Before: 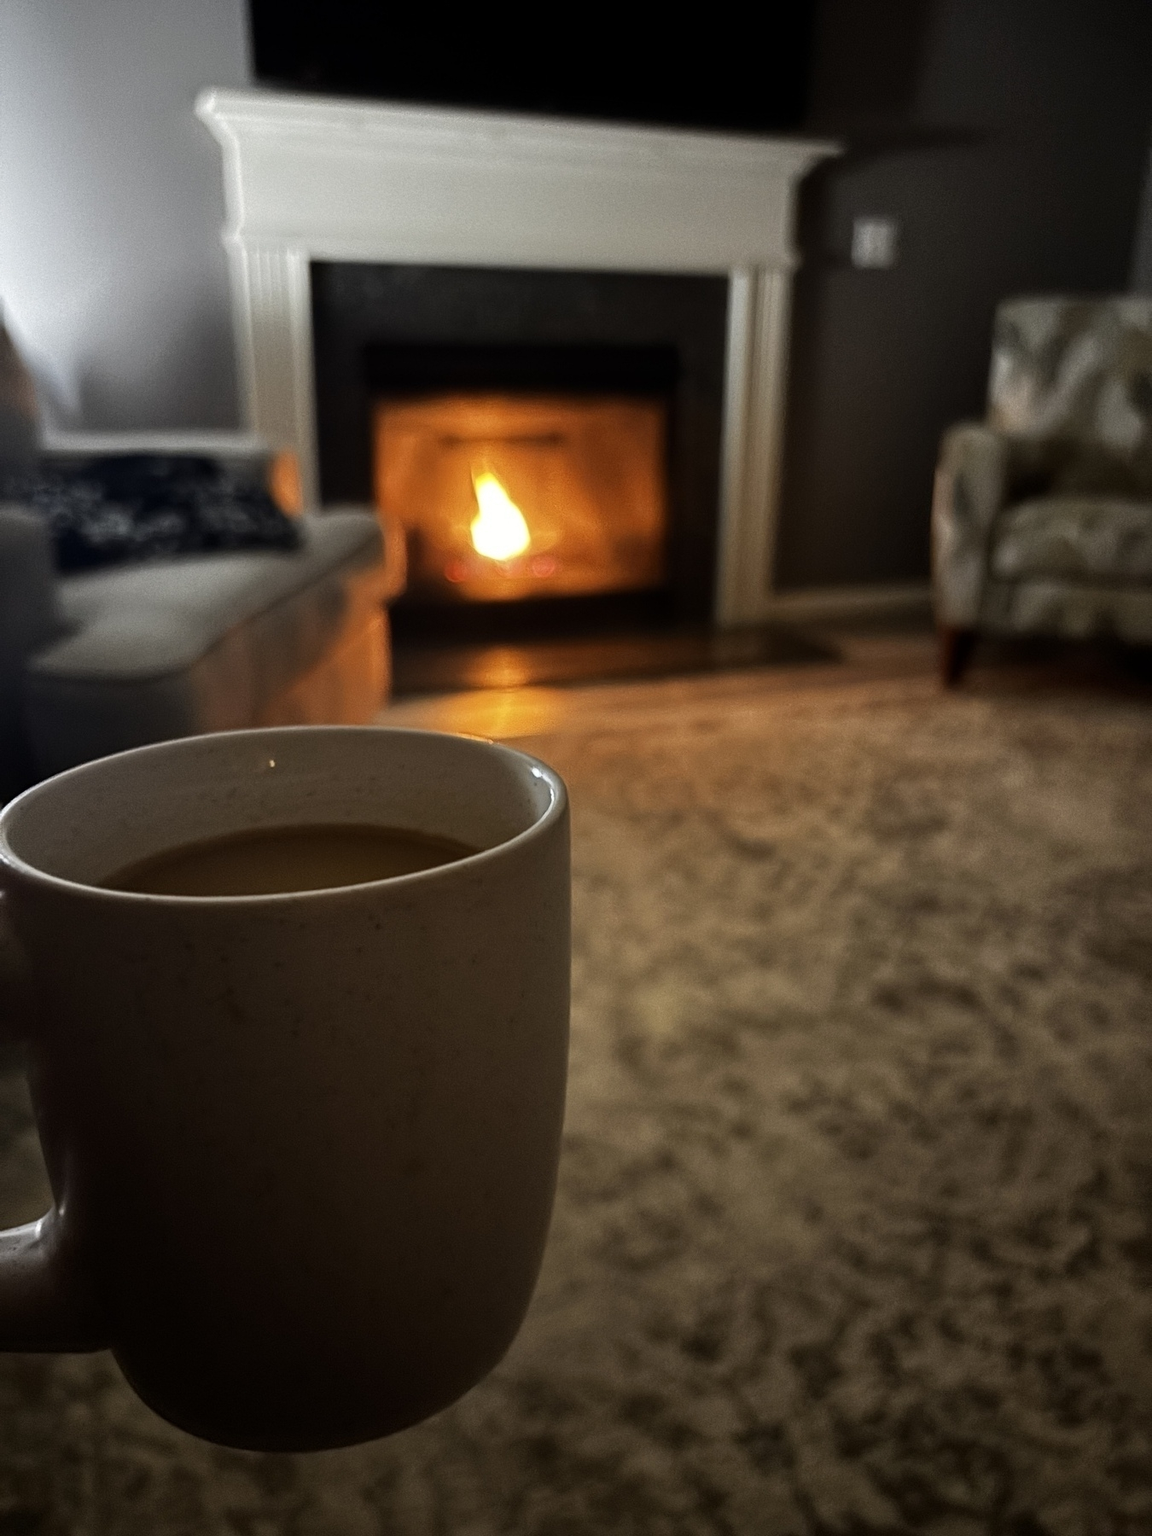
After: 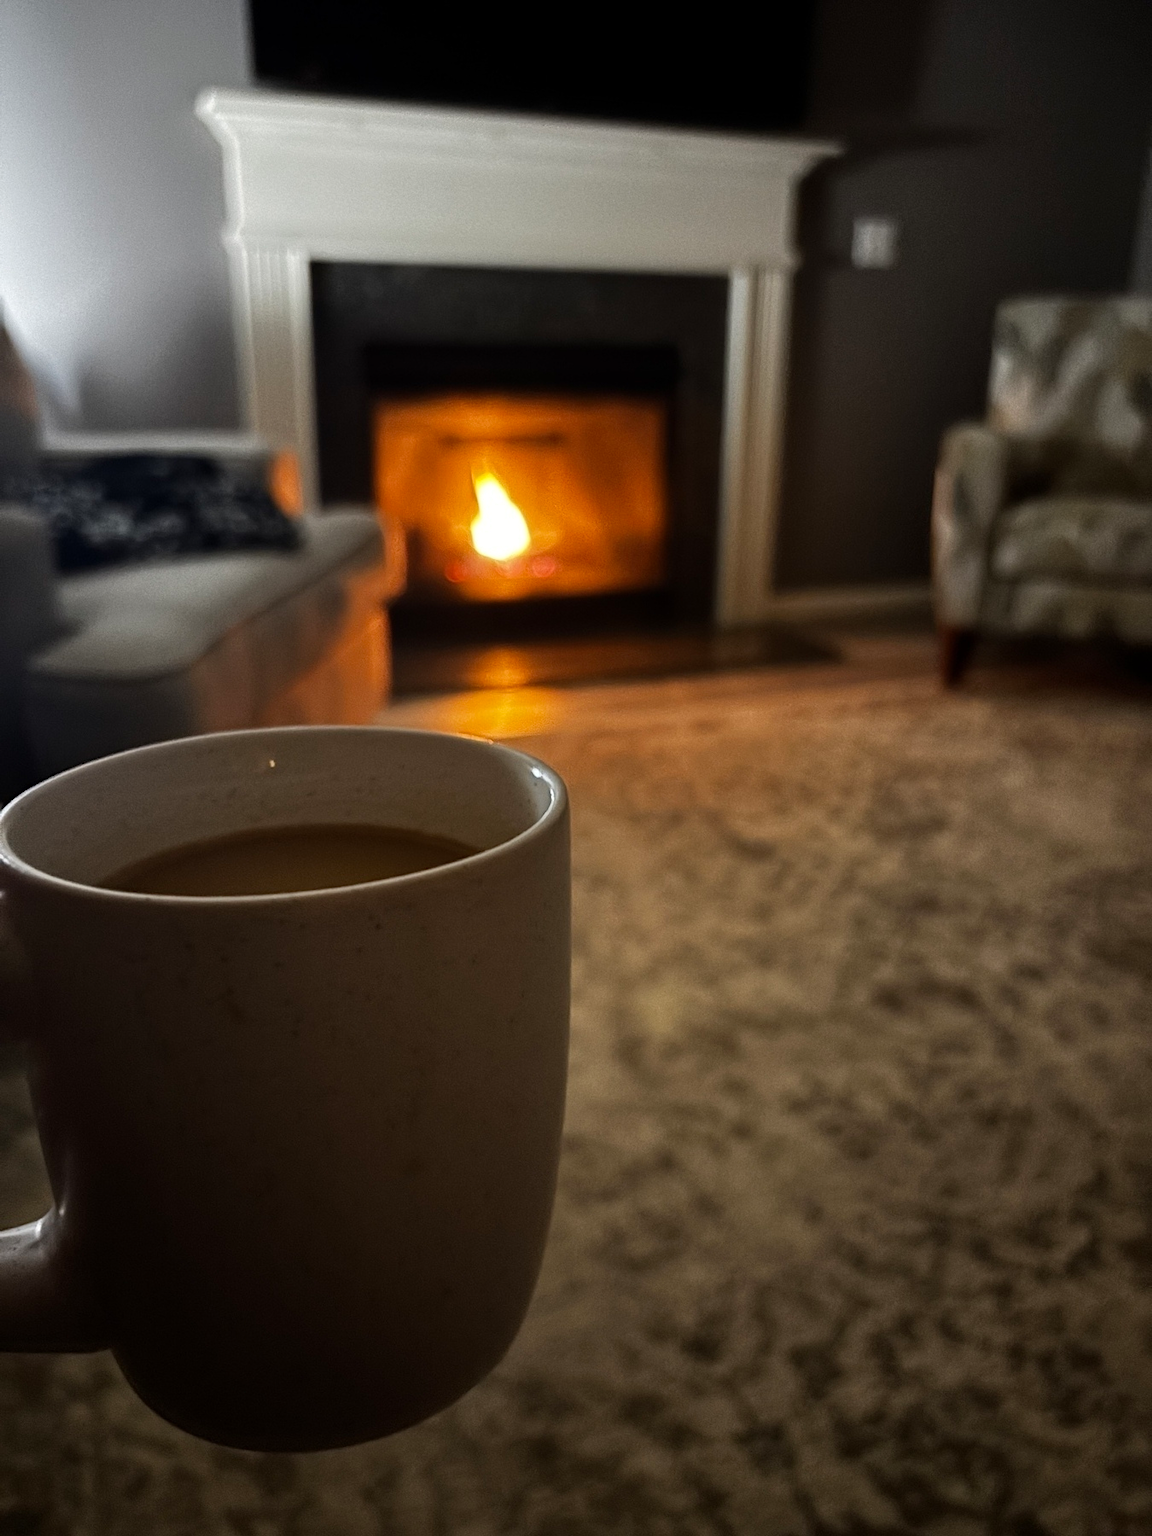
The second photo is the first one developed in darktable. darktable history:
tone equalizer: edges refinement/feathering 500, mask exposure compensation -1.57 EV, preserve details guided filter
